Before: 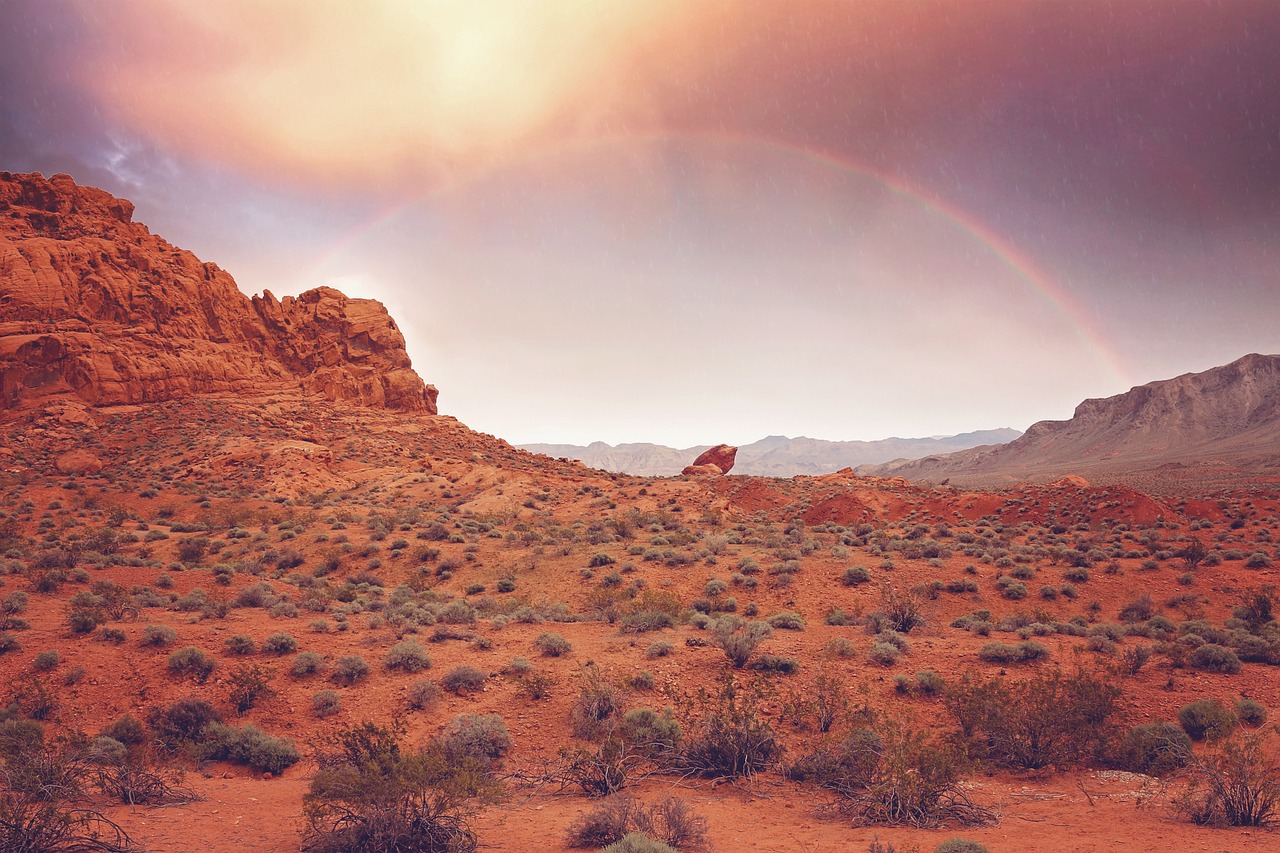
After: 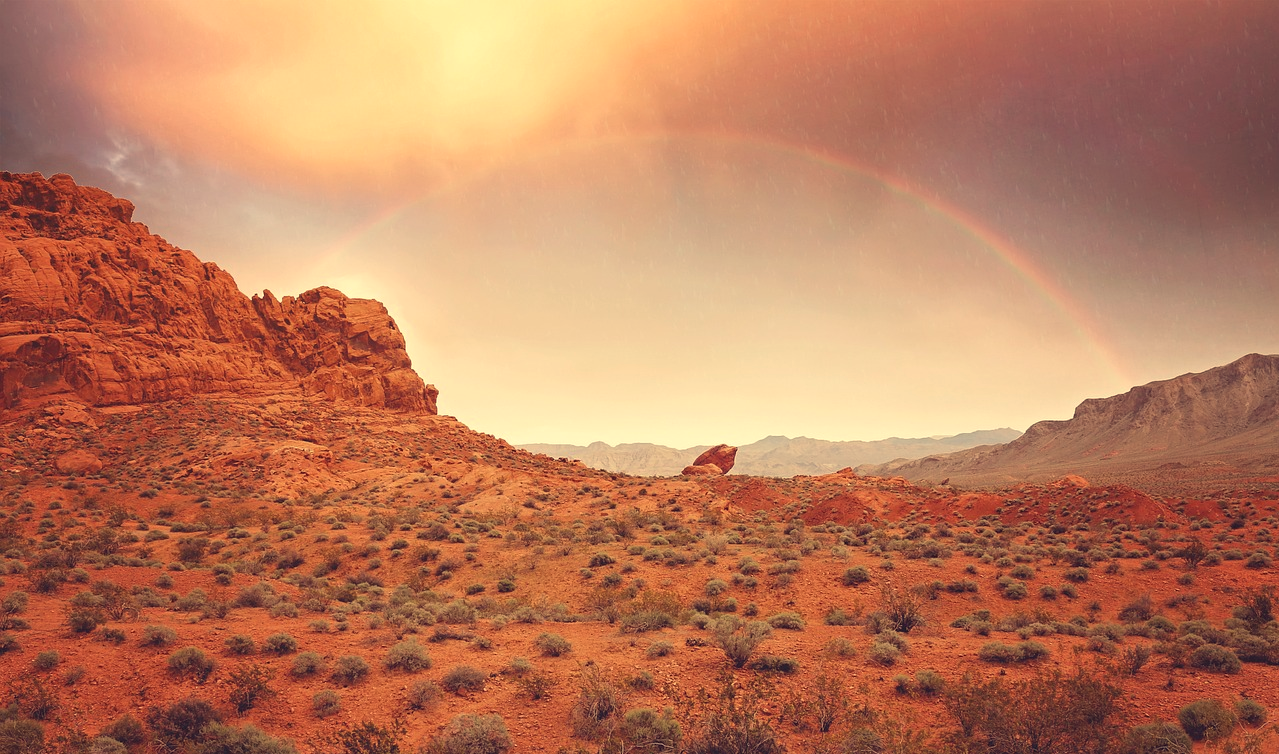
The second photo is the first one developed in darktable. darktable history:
crop and rotate: top 0%, bottom 11.49%
white balance: red 1.08, blue 0.791
